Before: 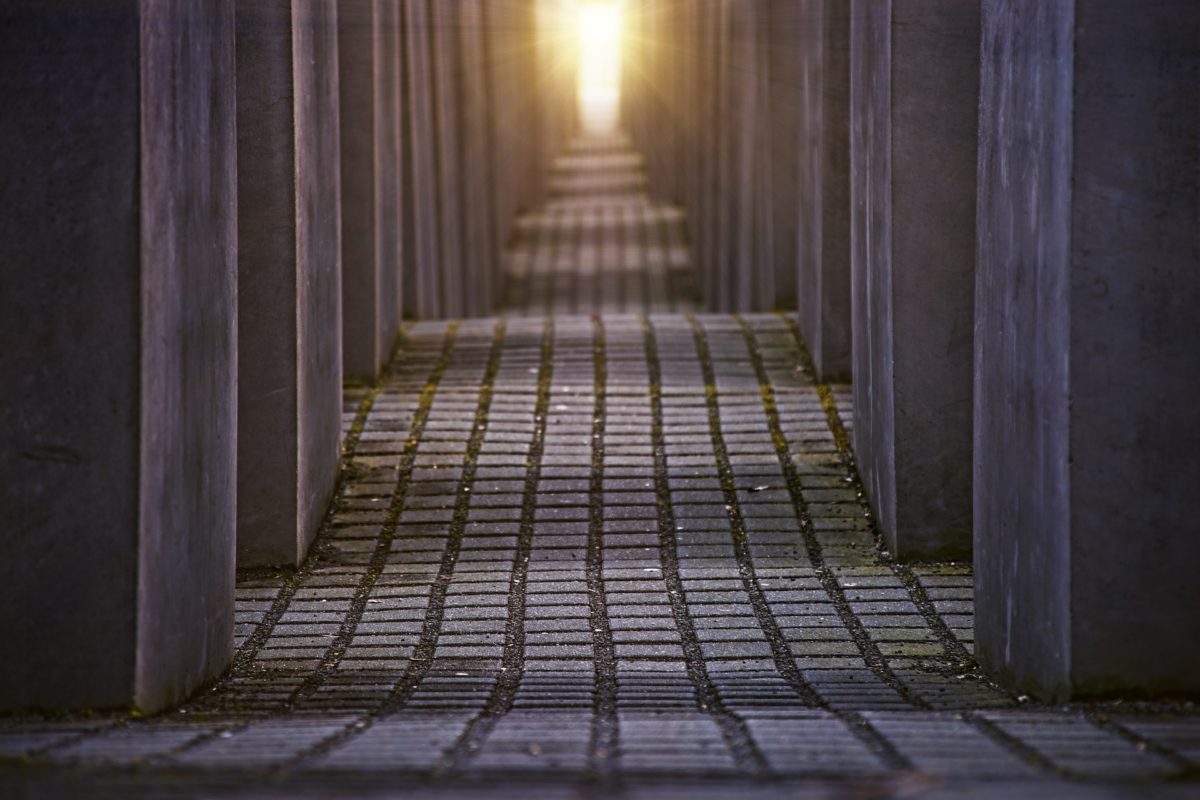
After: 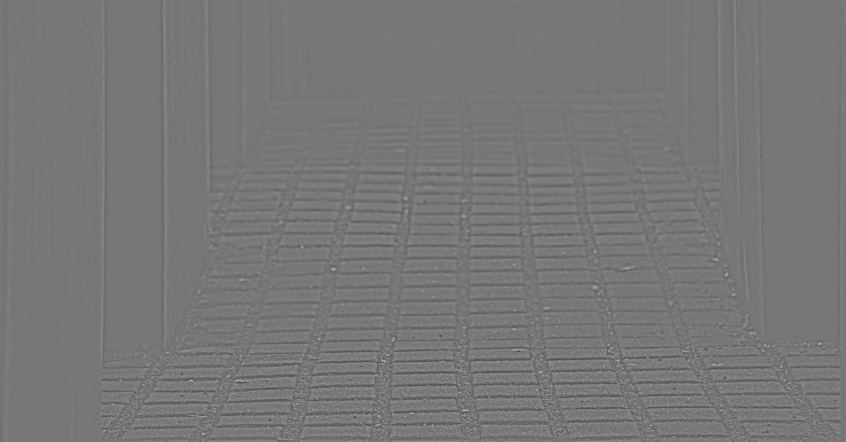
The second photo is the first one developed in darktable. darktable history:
sharpen: on, module defaults
filmic rgb: black relative exposure -7.65 EV, white relative exposure 4.56 EV, hardness 3.61, color science v6 (2022)
haze removal: compatibility mode true, adaptive false
crop: left 11.123%, top 27.61%, right 18.3%, bottom 17.034%
graduated density: on, module defaults
tone equalizer: on, module defaults
highpass: sharpness 5.84%, contrast boost 8.44%
